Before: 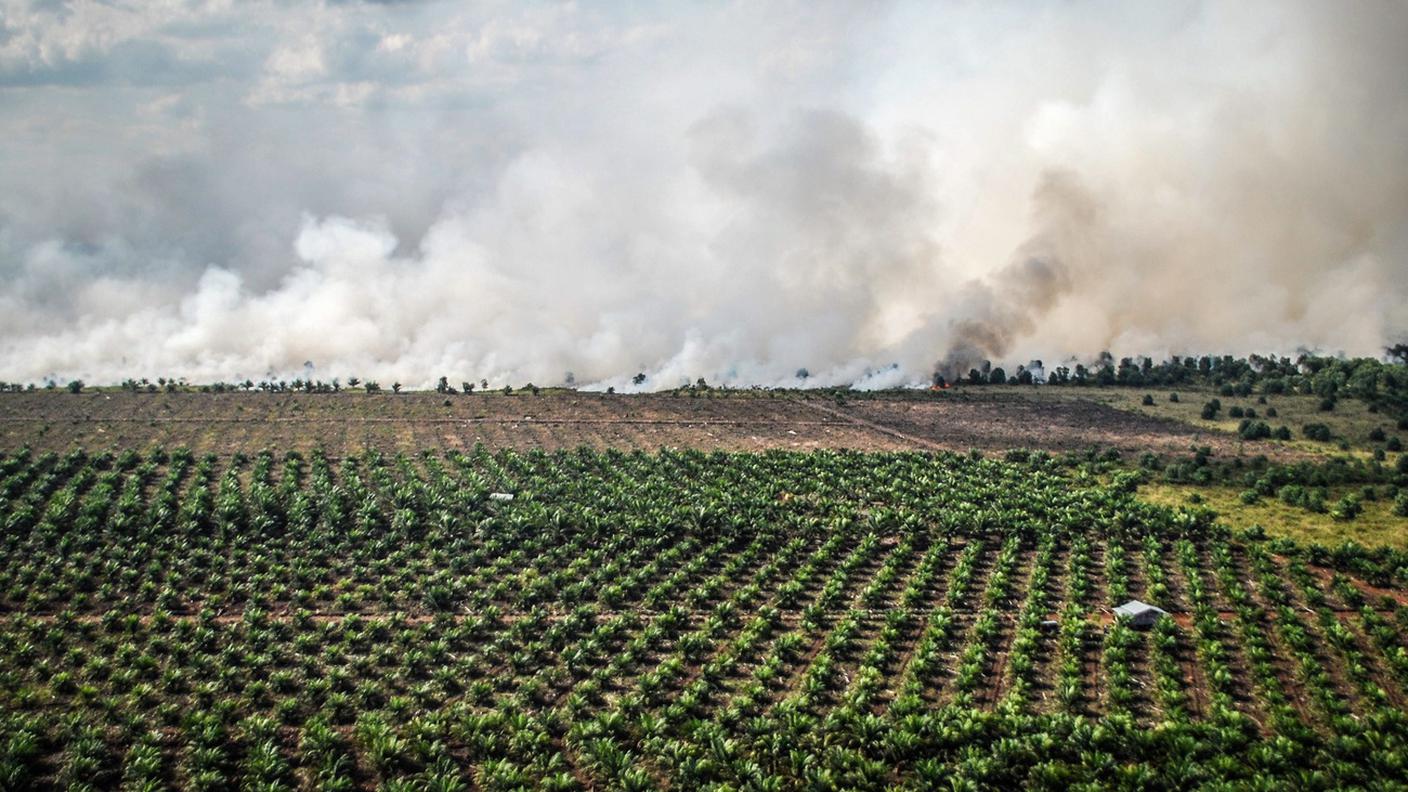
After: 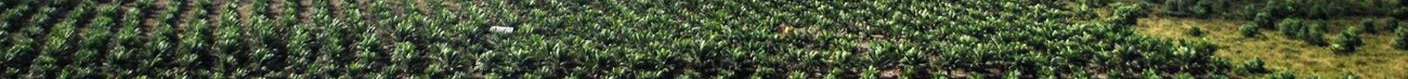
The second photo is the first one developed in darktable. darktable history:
crop and rotate: top 59.084%, bottom 30.916%
base curve: curves: ch0 [(0, 0) (0.989, 0.992)], preserve colors none
